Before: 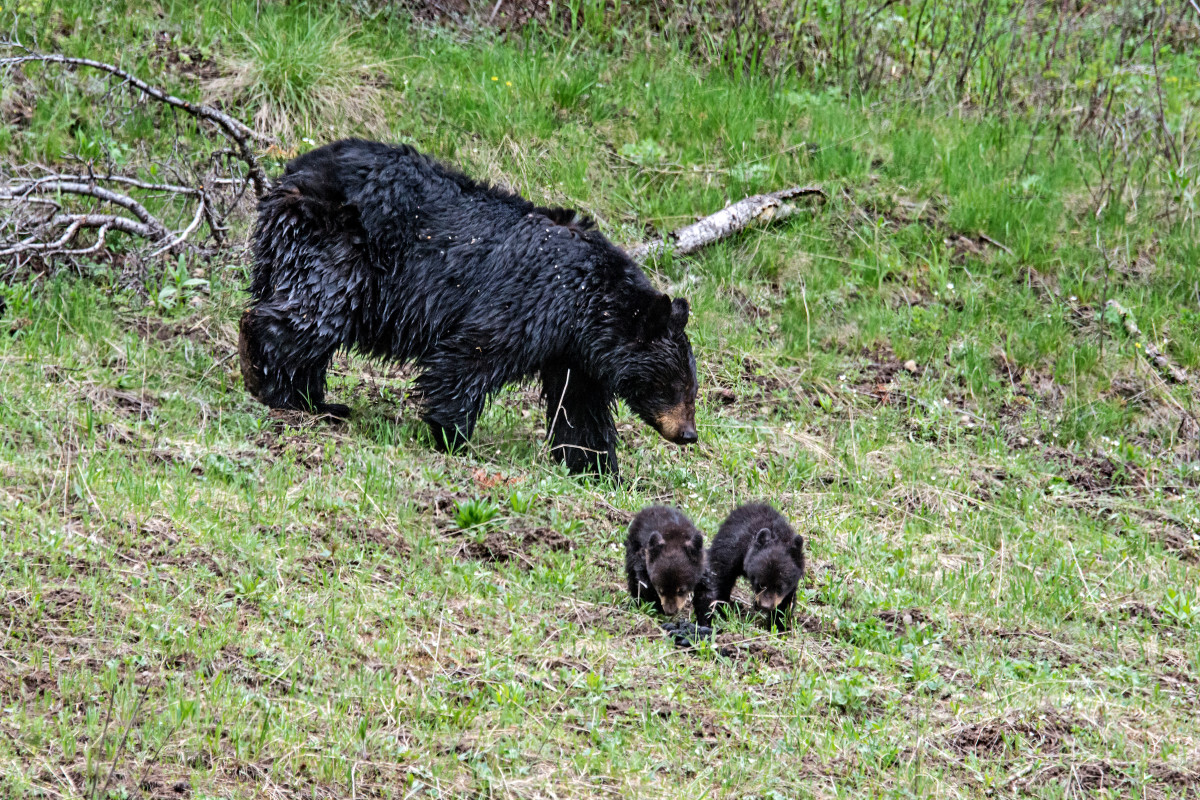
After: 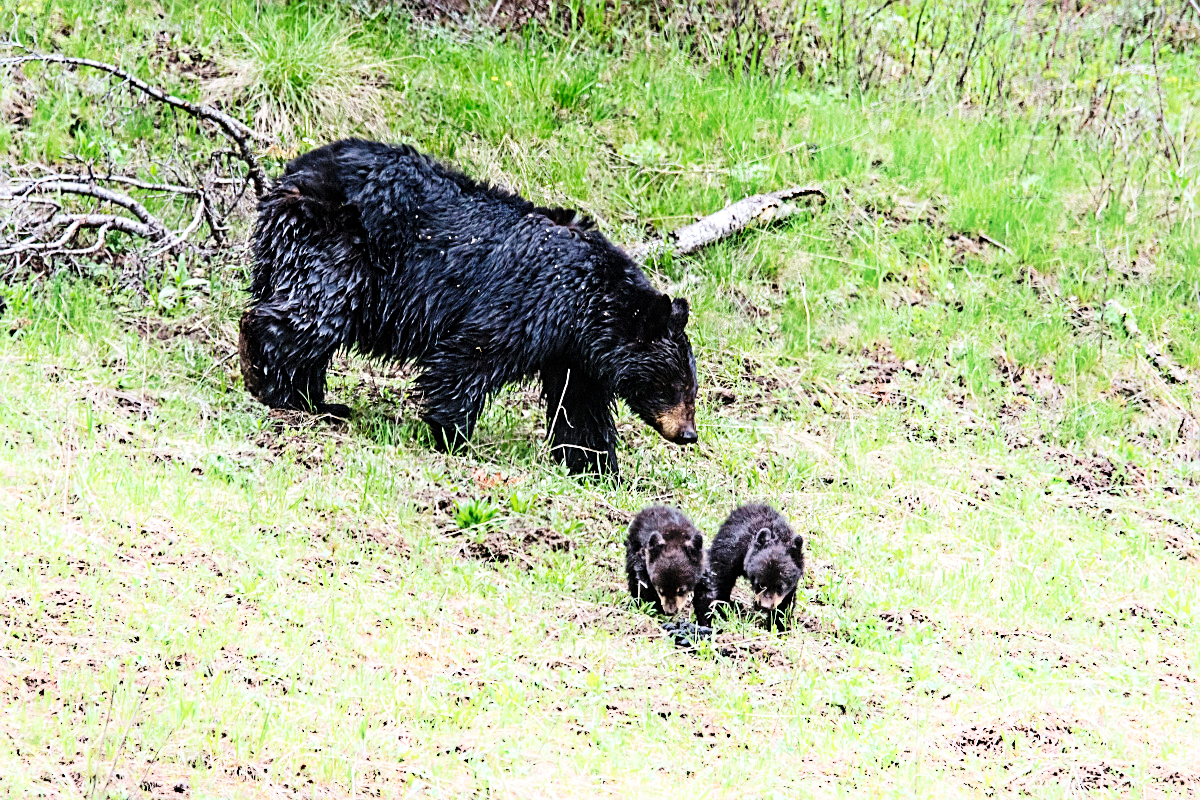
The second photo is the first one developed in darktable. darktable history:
exposure: exposure 0.17 EV, compensate highlight preservation false
sharpen: on, module defaults
tone equalizer: on, module defaults
base curve: curves: ch0 [(0, 0) (0.032, 0.025) (0.121, 0.166) (0.206, 0.329) (0.605, 0.79) (1, 1)], preserve colors none
shadows and highlights: shadows -89.64, highlights 91.97, soften with gaussian
